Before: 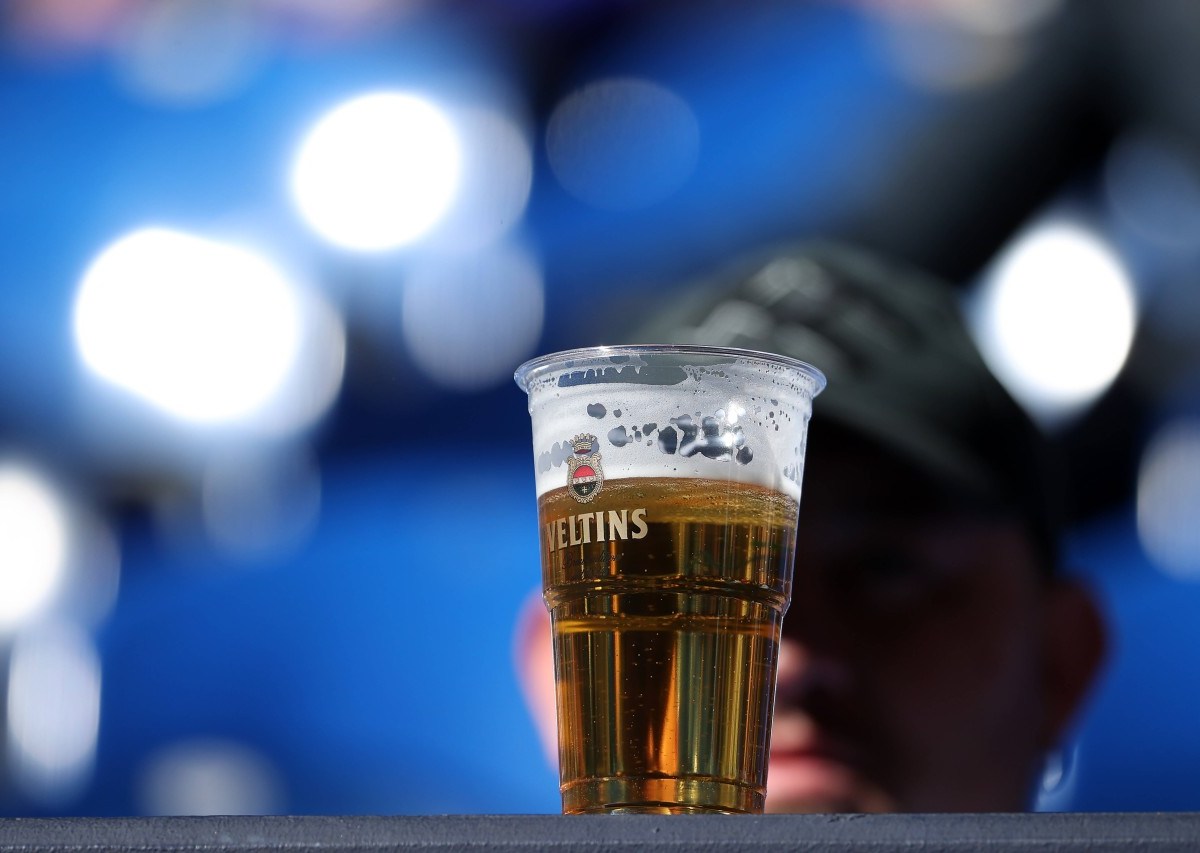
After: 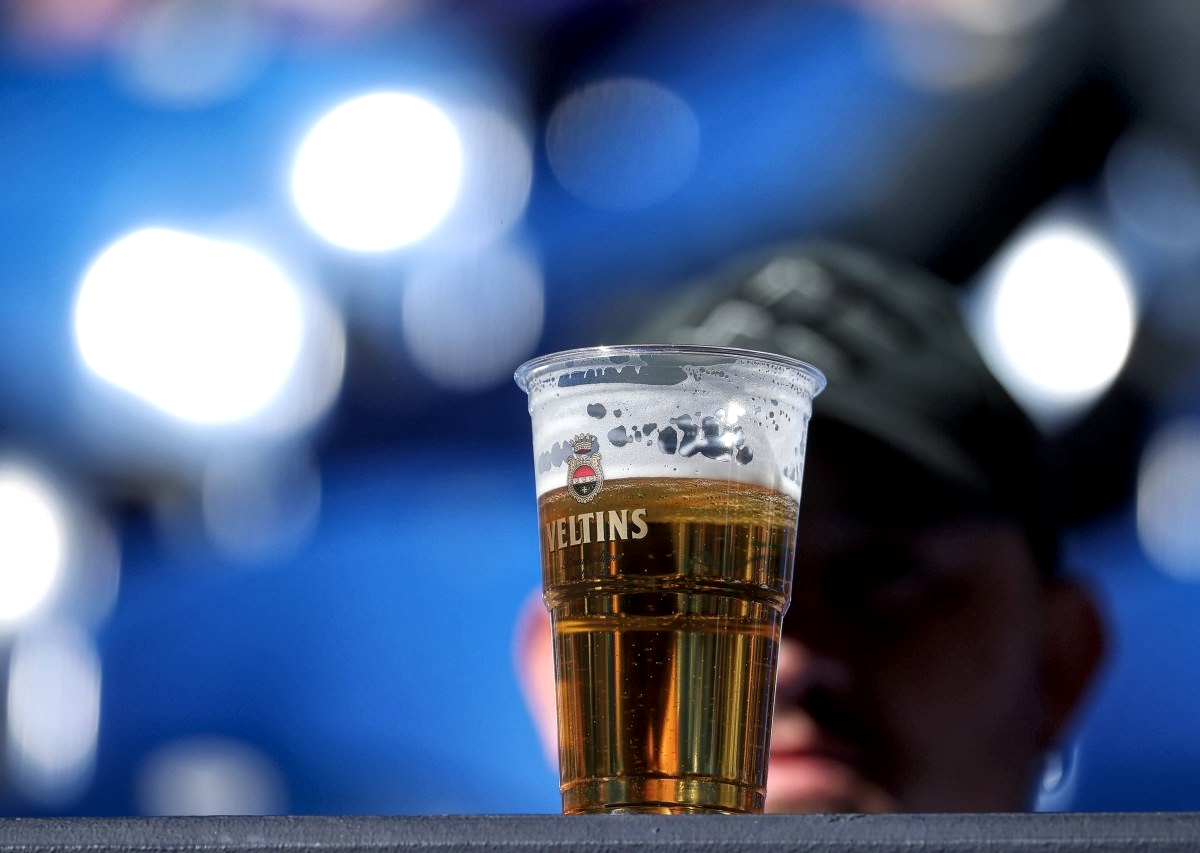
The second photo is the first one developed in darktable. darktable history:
local contrast: highlights 98%, shadows 85%, detail 160%, midtone range 0.2
